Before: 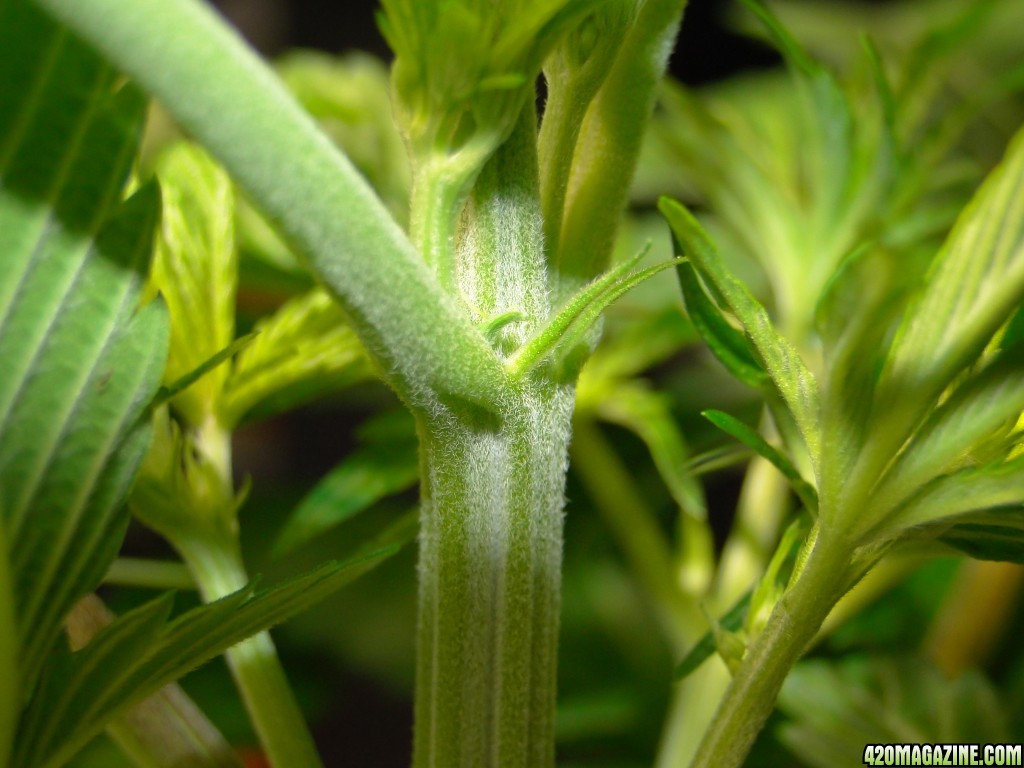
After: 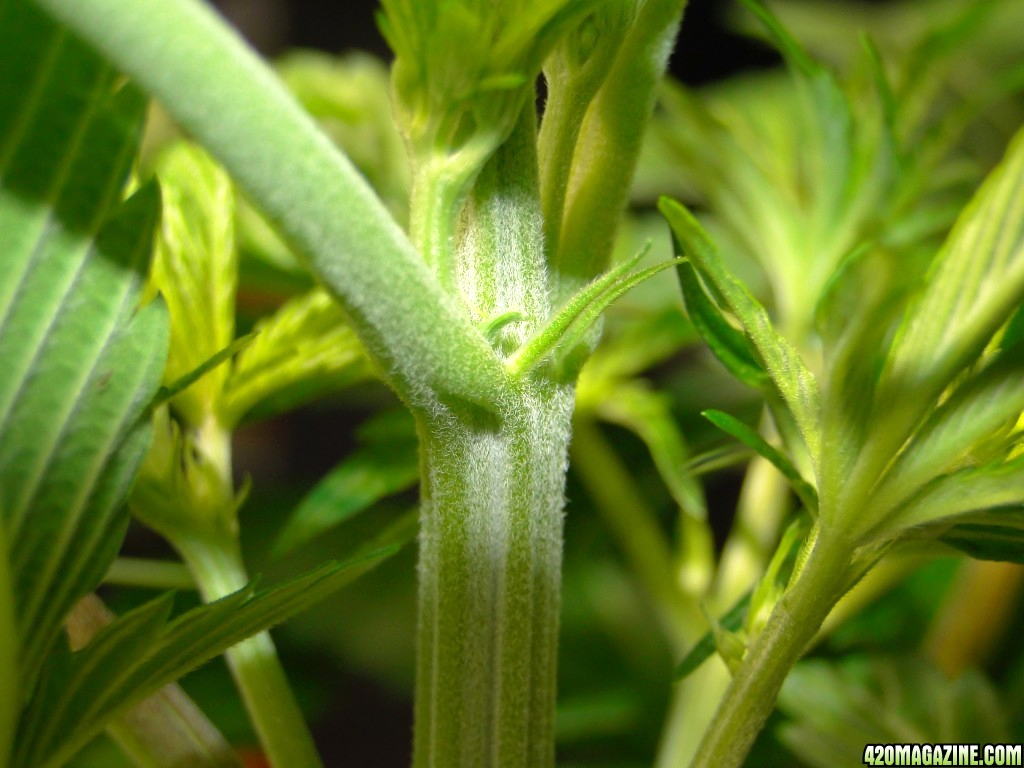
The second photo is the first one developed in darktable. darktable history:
white balance: emerald 1
exposure: exposure 0.207 EV, compensate highlight preservation false
